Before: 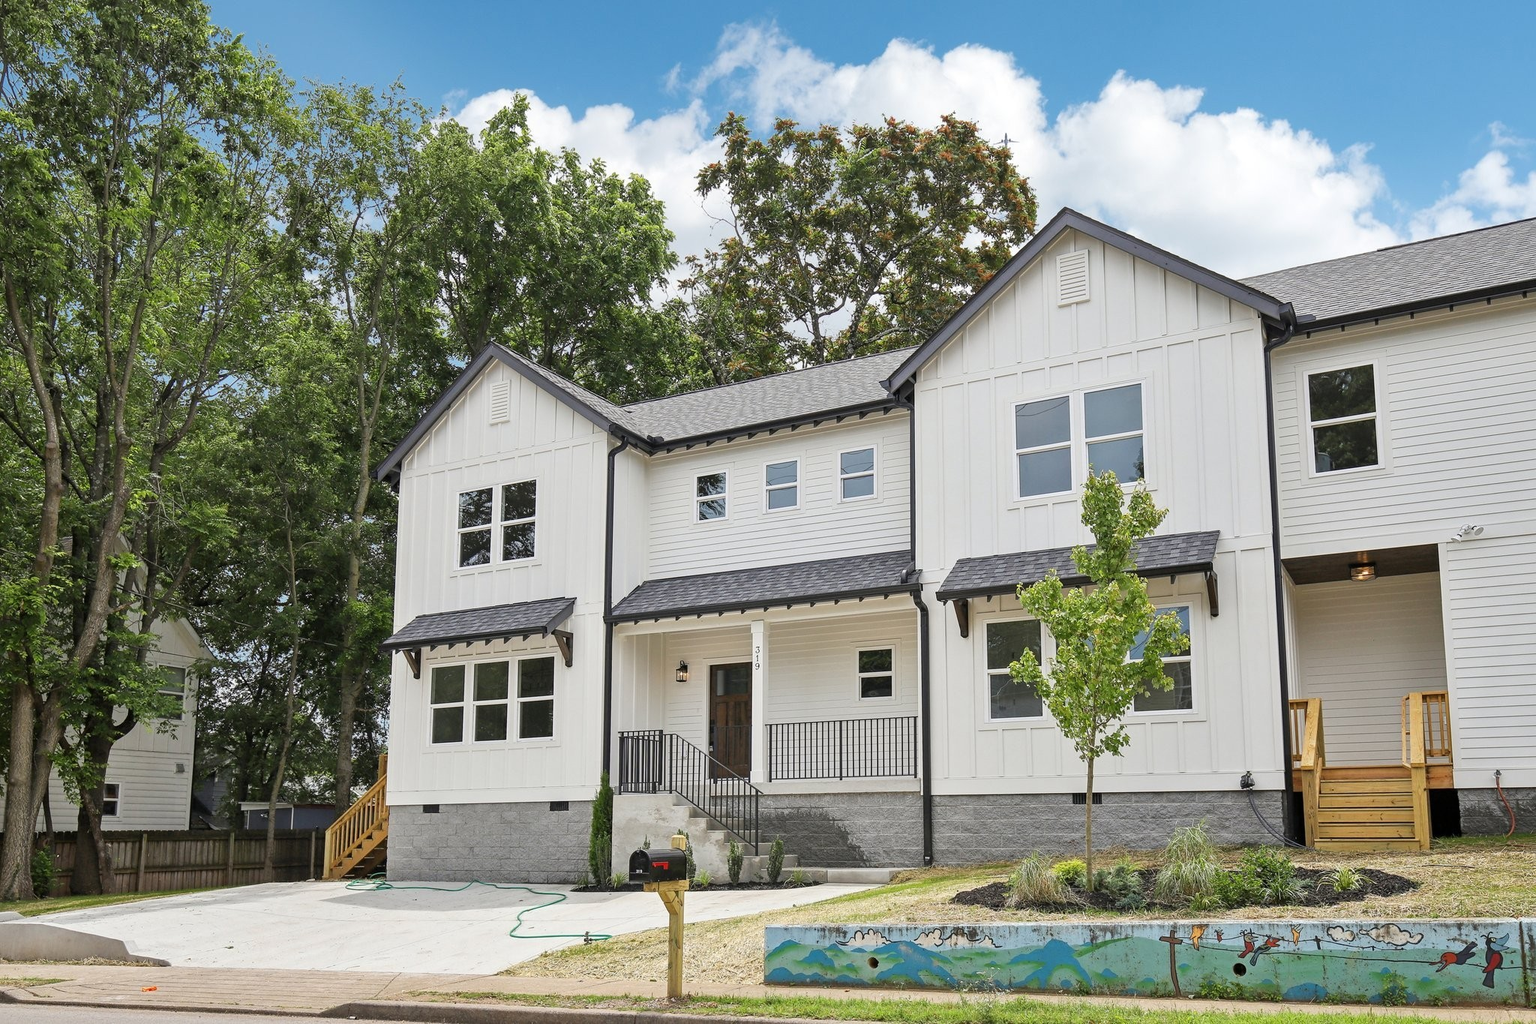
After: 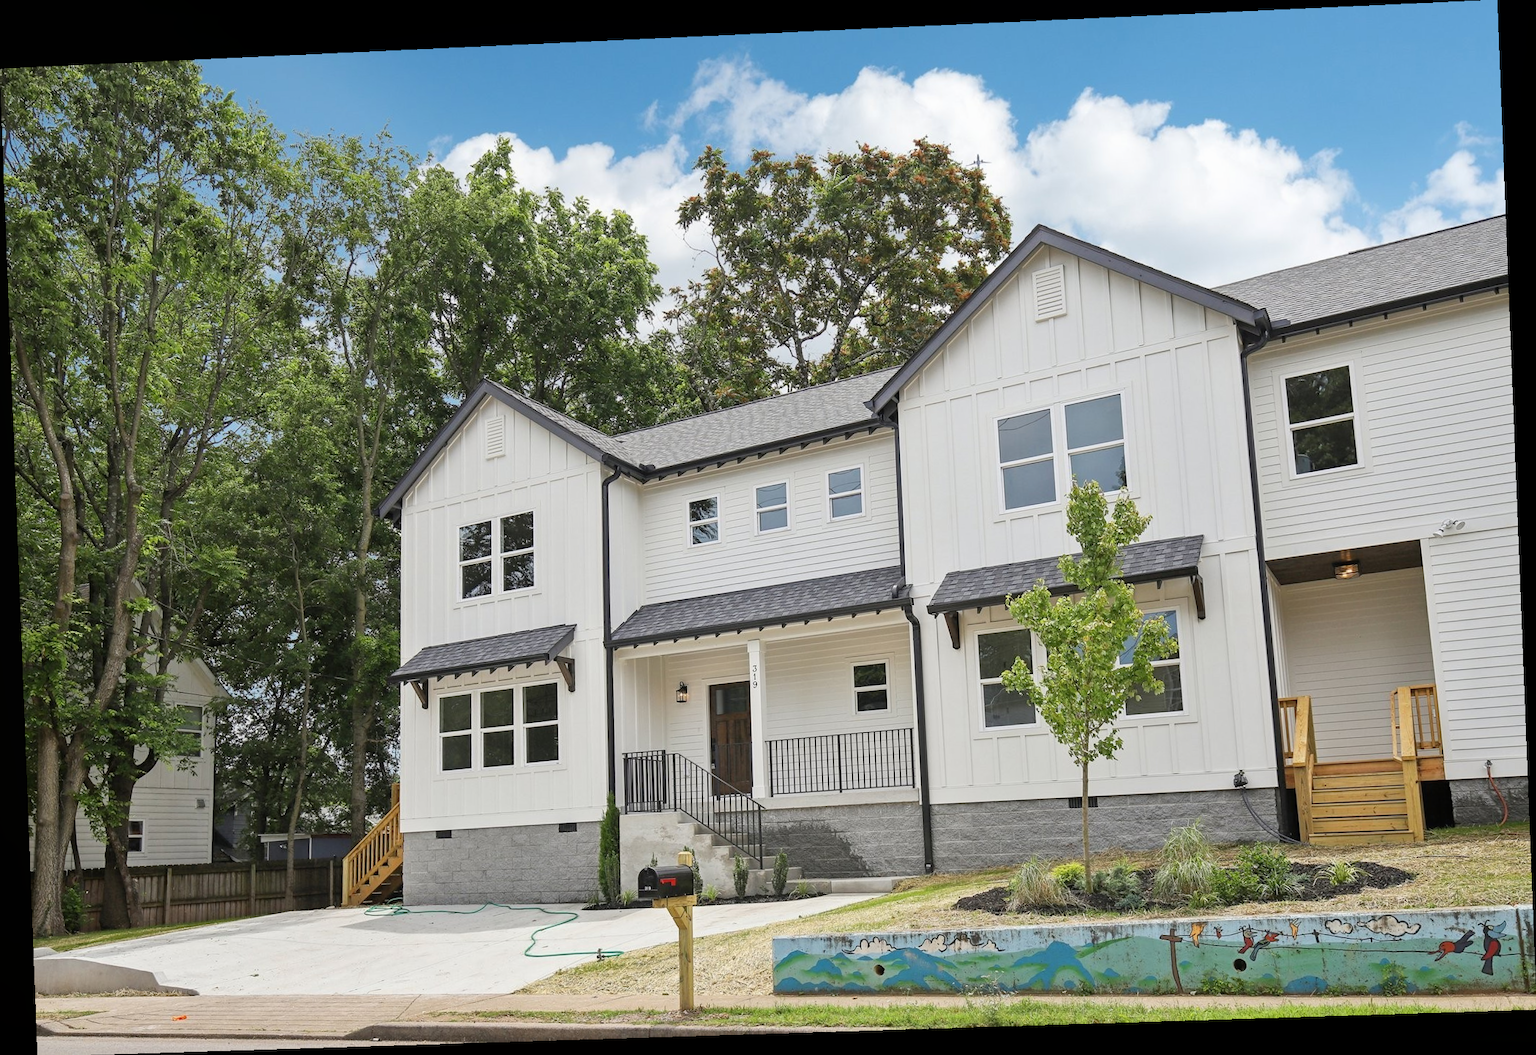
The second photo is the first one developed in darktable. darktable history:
contrast equalizer: octaves 7, y [[0.6 ×6], [0.55 ×6], [0 ×6], [0 ×6], [0 ×6]], mix -0.1
rotate and perspective: rotation -2.22°, lens shift (horizontal) -0.022, automatic cropping off
